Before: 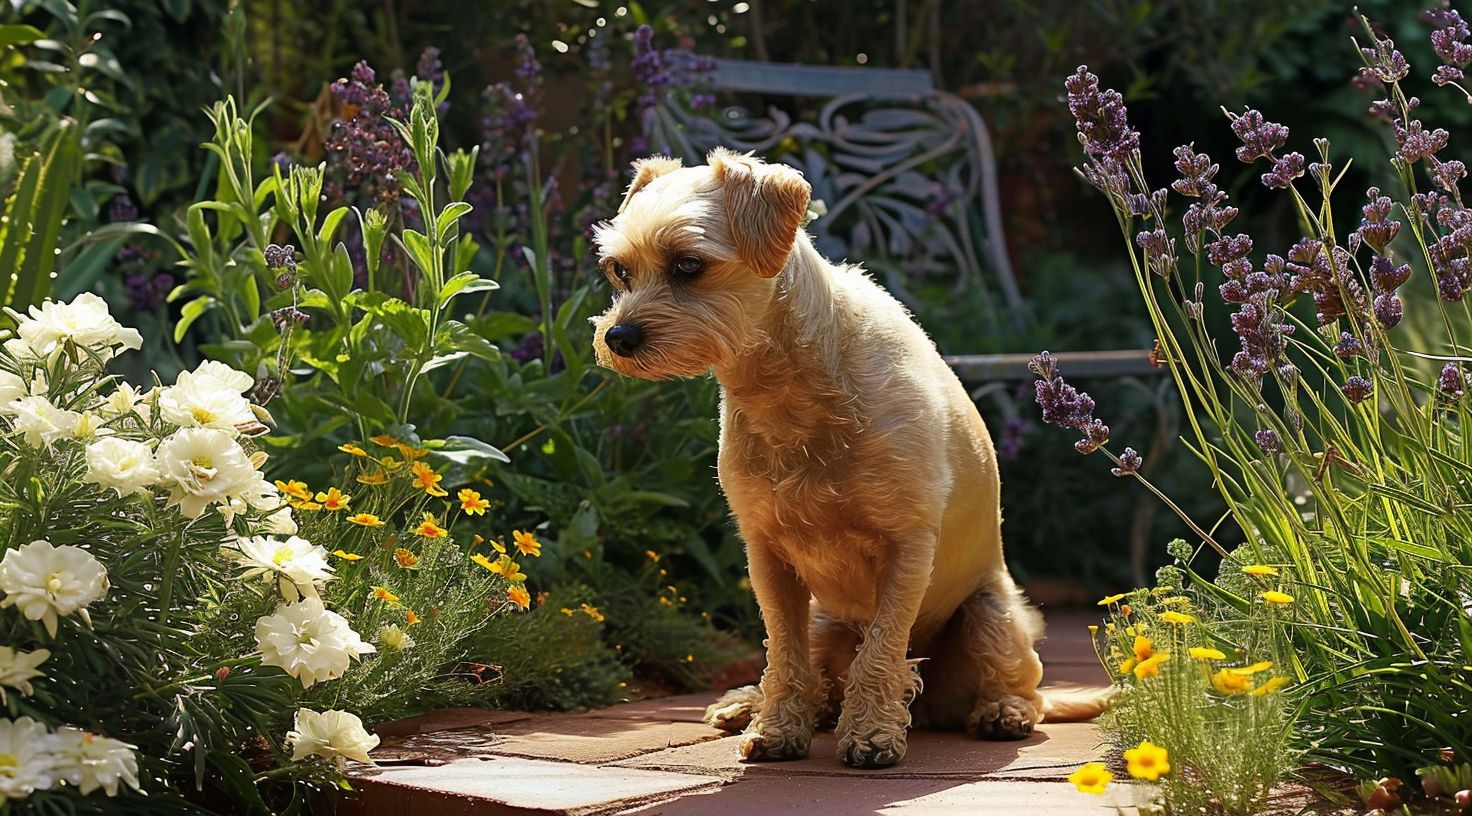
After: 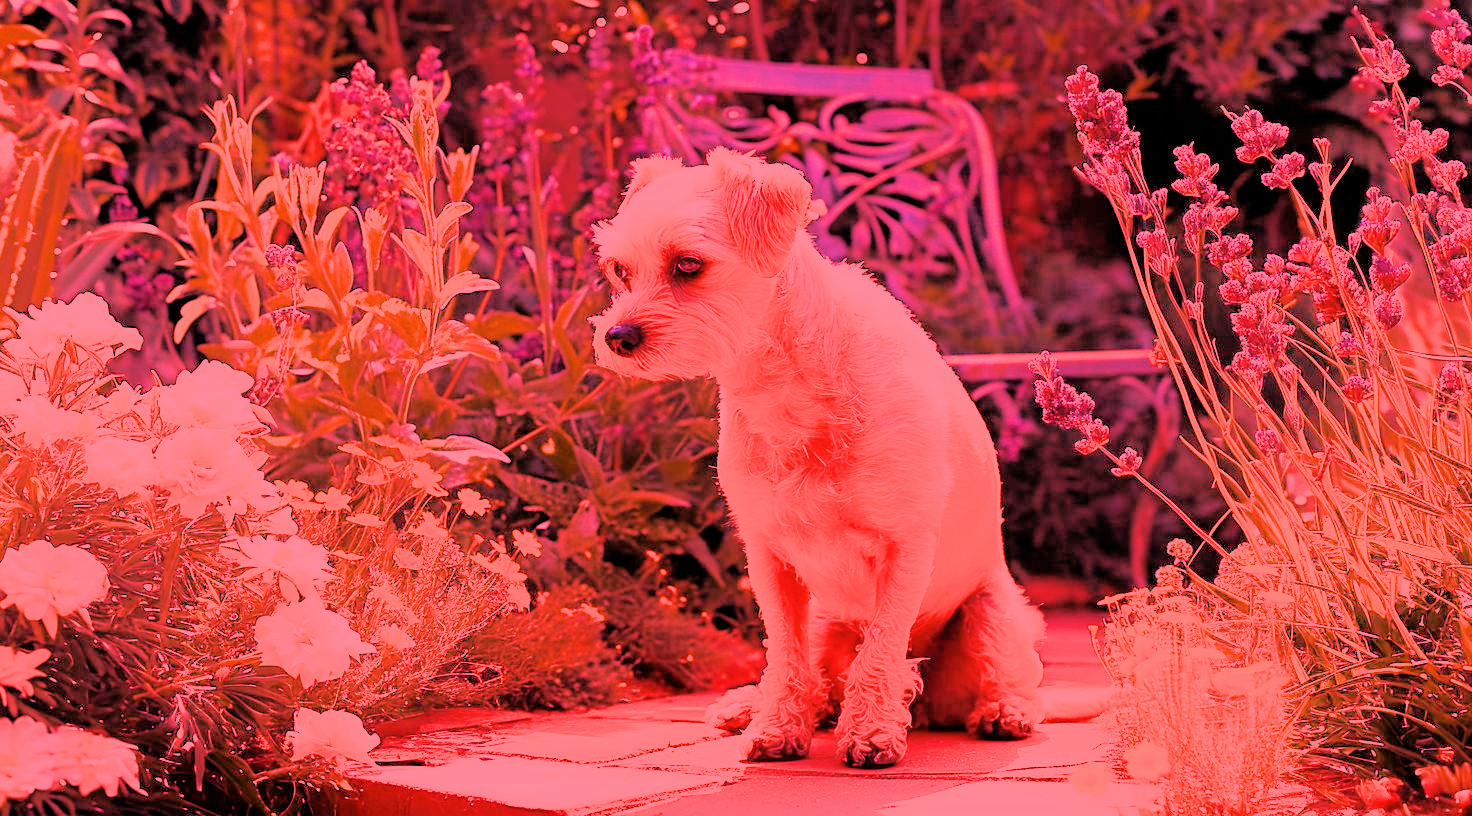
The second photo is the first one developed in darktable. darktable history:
white balance: red 4.26, blue 1.802
filmic rgb: black relative exposure -6.15 EV, white relative exposure 6.96 EV, hardness 2.23, color science v6 (2022)
